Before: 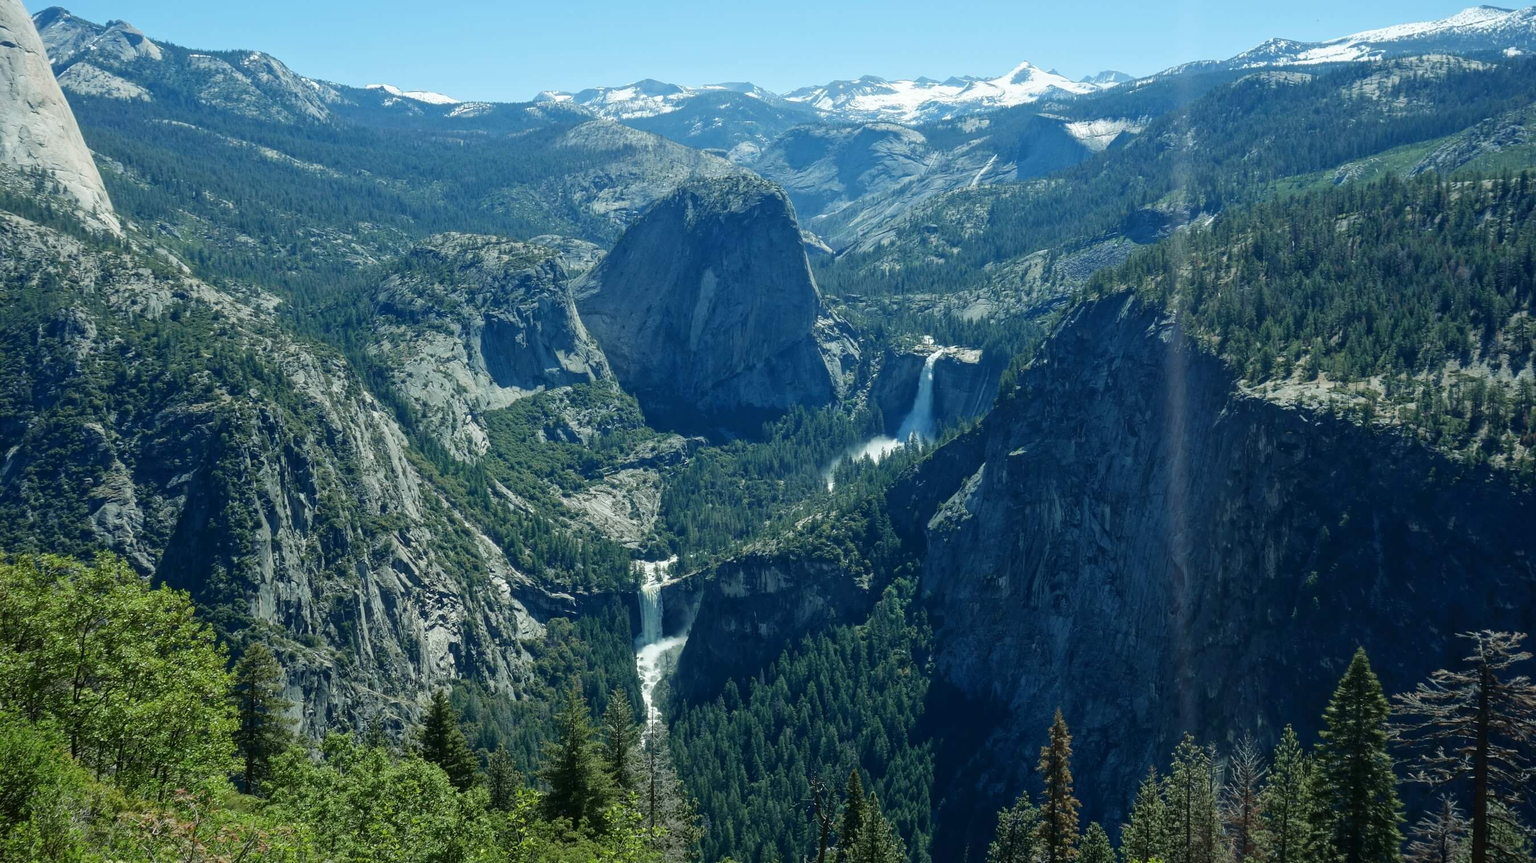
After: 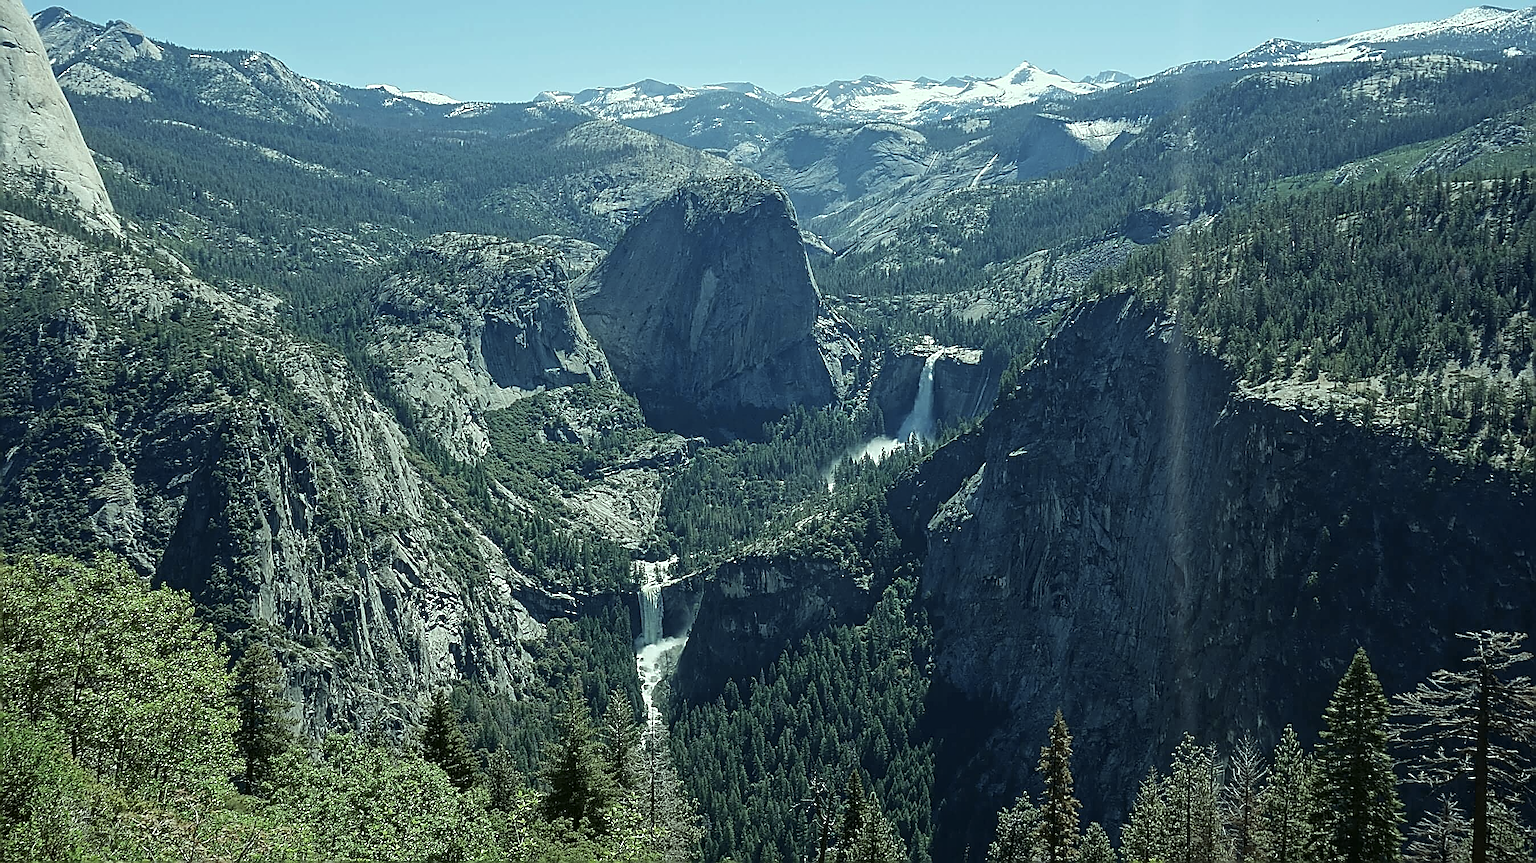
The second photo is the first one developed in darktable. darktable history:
tone curve: curves: ch1 [(0, 0) (0.173, 0.145) (0.467, 0.477) (0.808, 0.611) (1, 1)]; ch2 [(0, 0) (0.255, 0.314) (0.498, 0.509) (0.694, 0.64) (1, 1)], color space Lab, independent channels, preserve colors none
sharpen: amount 2
color correction: highlights a* -6.55, highlights b* 0.474
